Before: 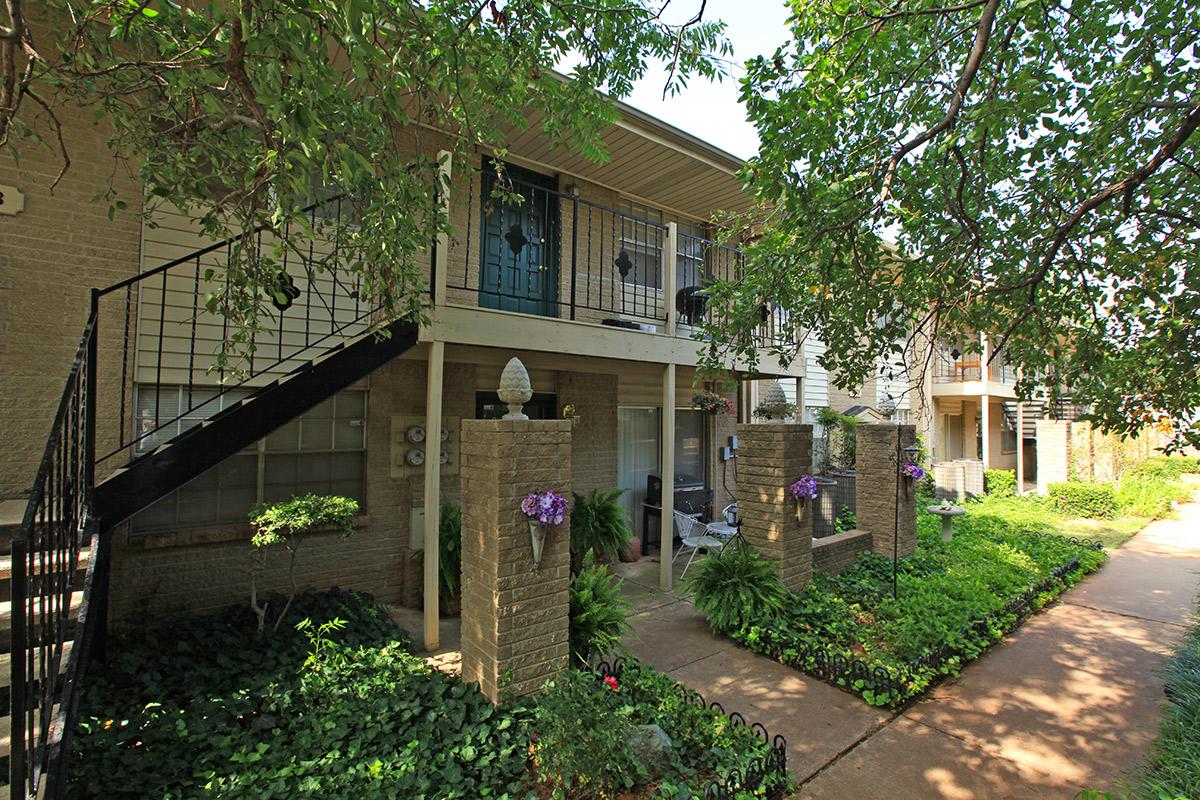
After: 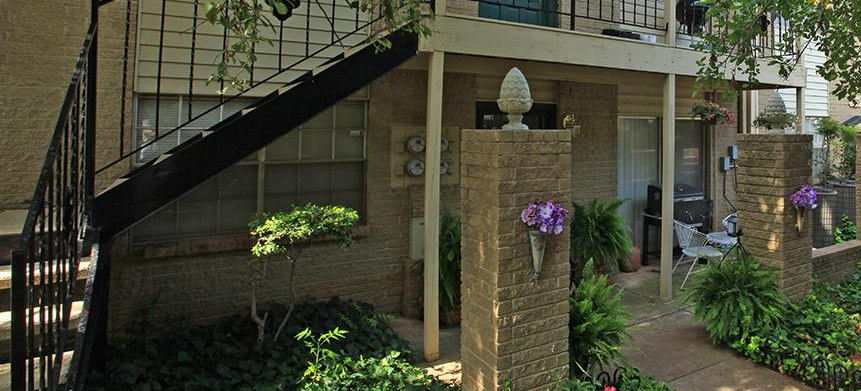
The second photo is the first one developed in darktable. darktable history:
crop: top 36.318%, right 28.21%, bottom 14.753%
